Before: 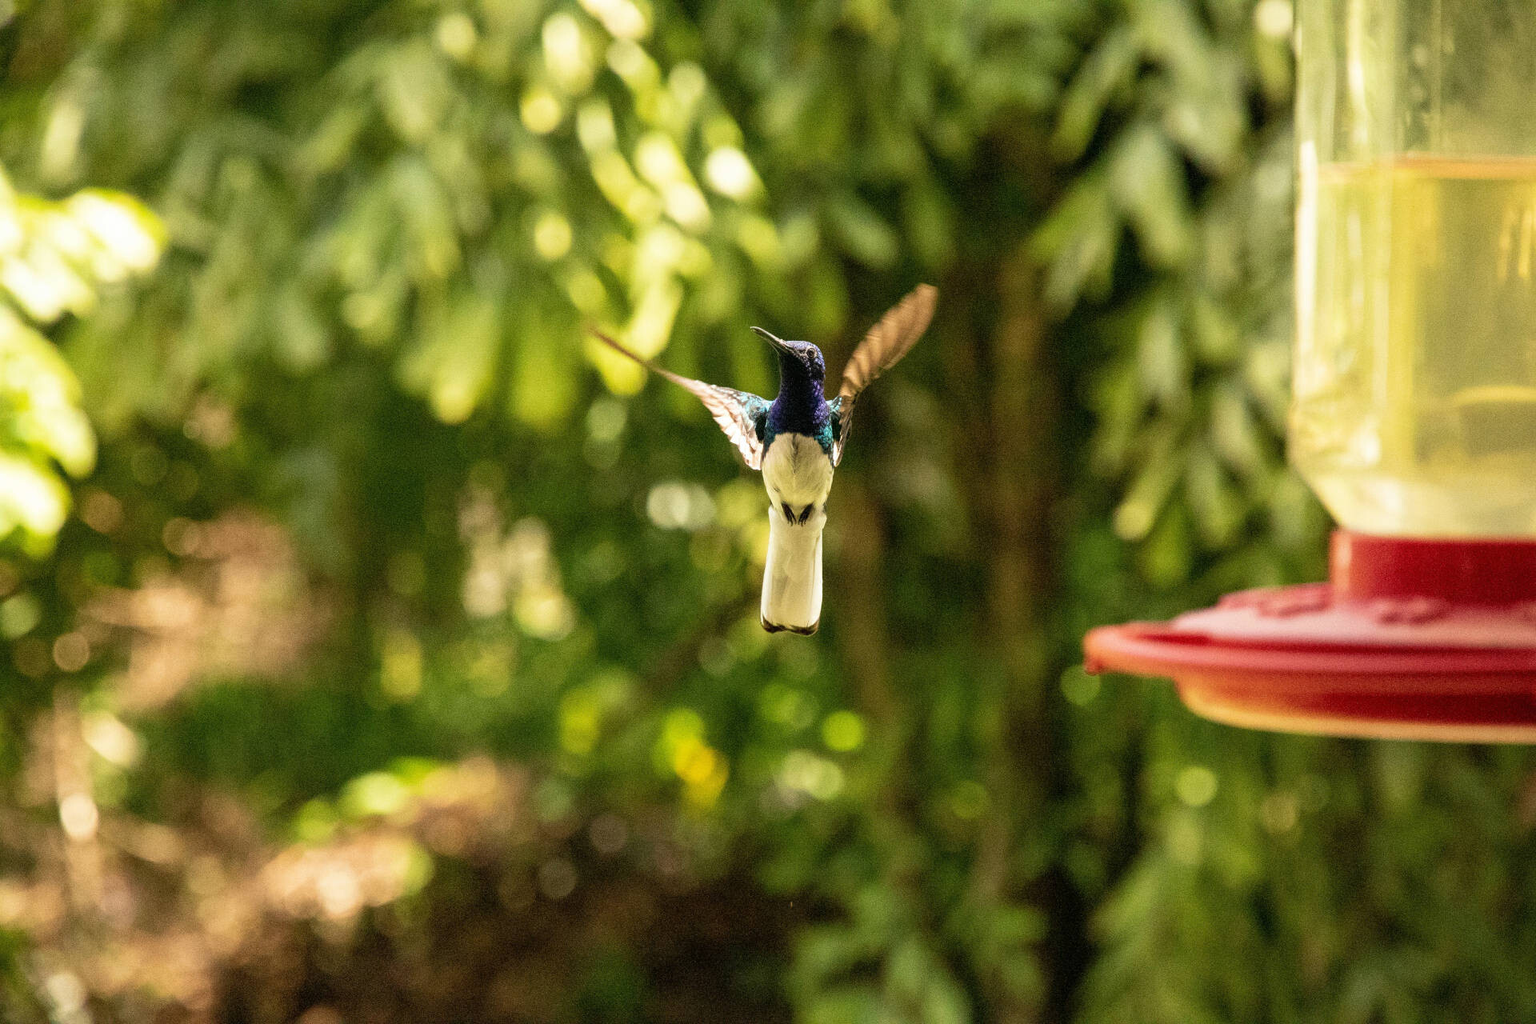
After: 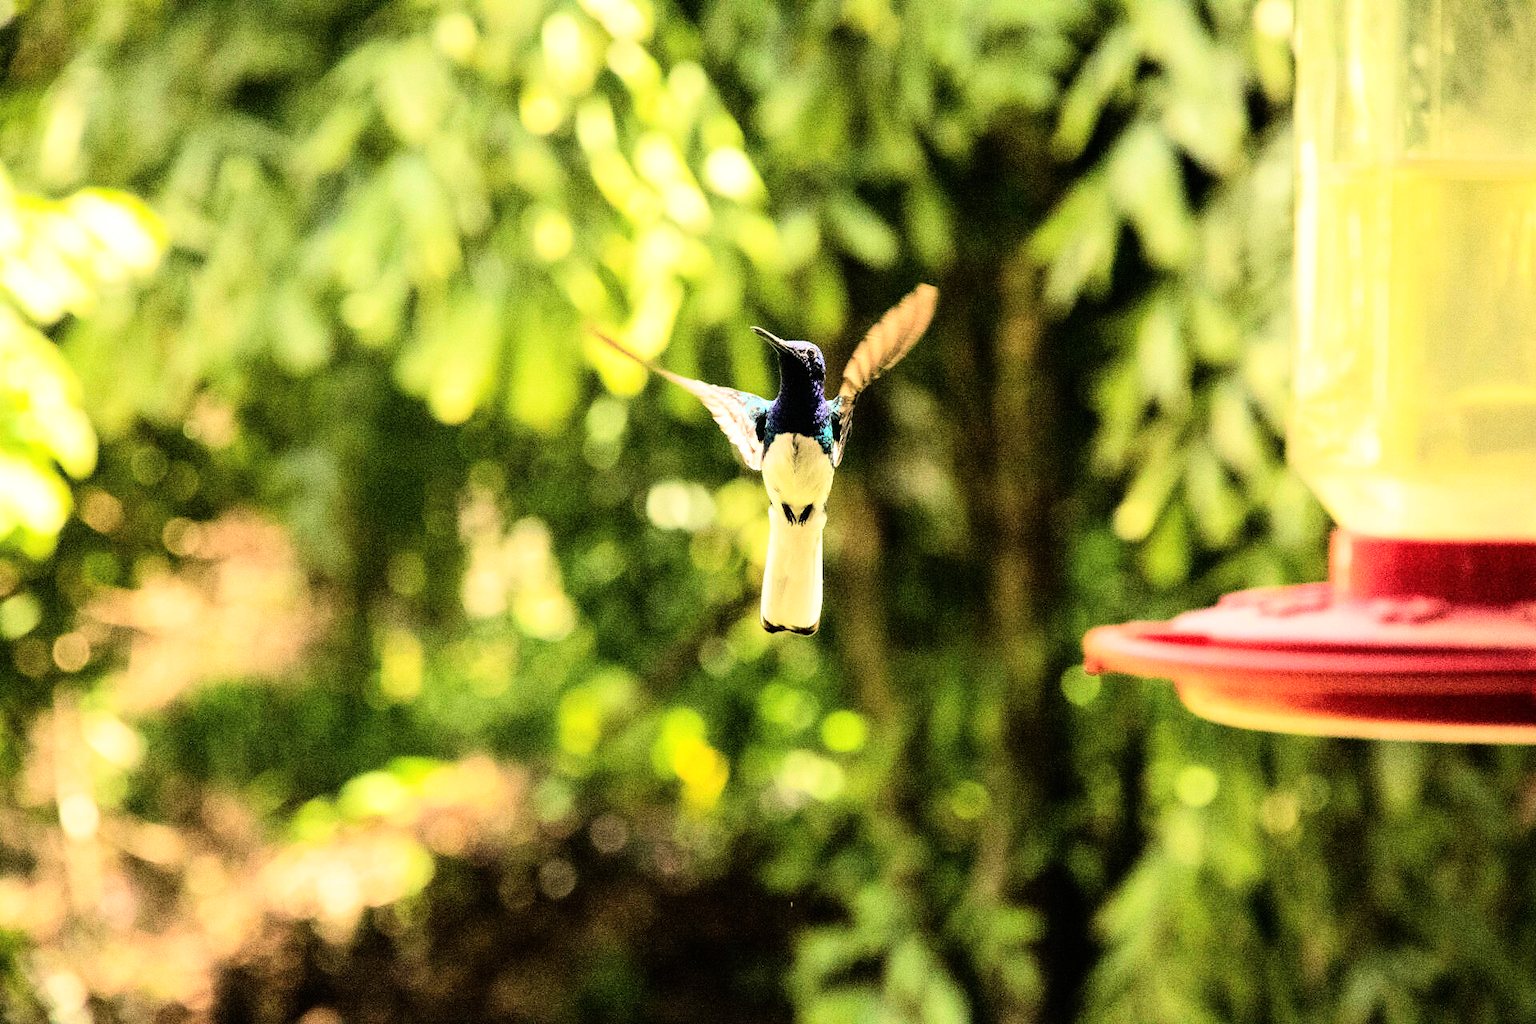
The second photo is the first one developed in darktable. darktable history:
rgb curve: curves: ch0 [(0, 0) (0.21, 0.15) (0.24, 0.21) (0.5, 0.75) (0.75, 0.96) (0.89, 0.99) (1, 1)]; ch1 [(0, 0.02) (0.21, 0.13) (0.25, 0.2) (0.5, 0.67) (0.75, 0.9) (0.89, 0.97) (1, 1)]; ch2 [(0, 0.02) (0.21, 0.13) (0.25, 0.2) (0.5, 0.67) (0.75, 0.9) (0.89, 0.97) (1, 1)], compensate middle gray true
base curve: curves: ch0 [(0, 0) (0.235, 0.266) (0.503, 0.496) (0.786, 0.72) (1, 1)]
